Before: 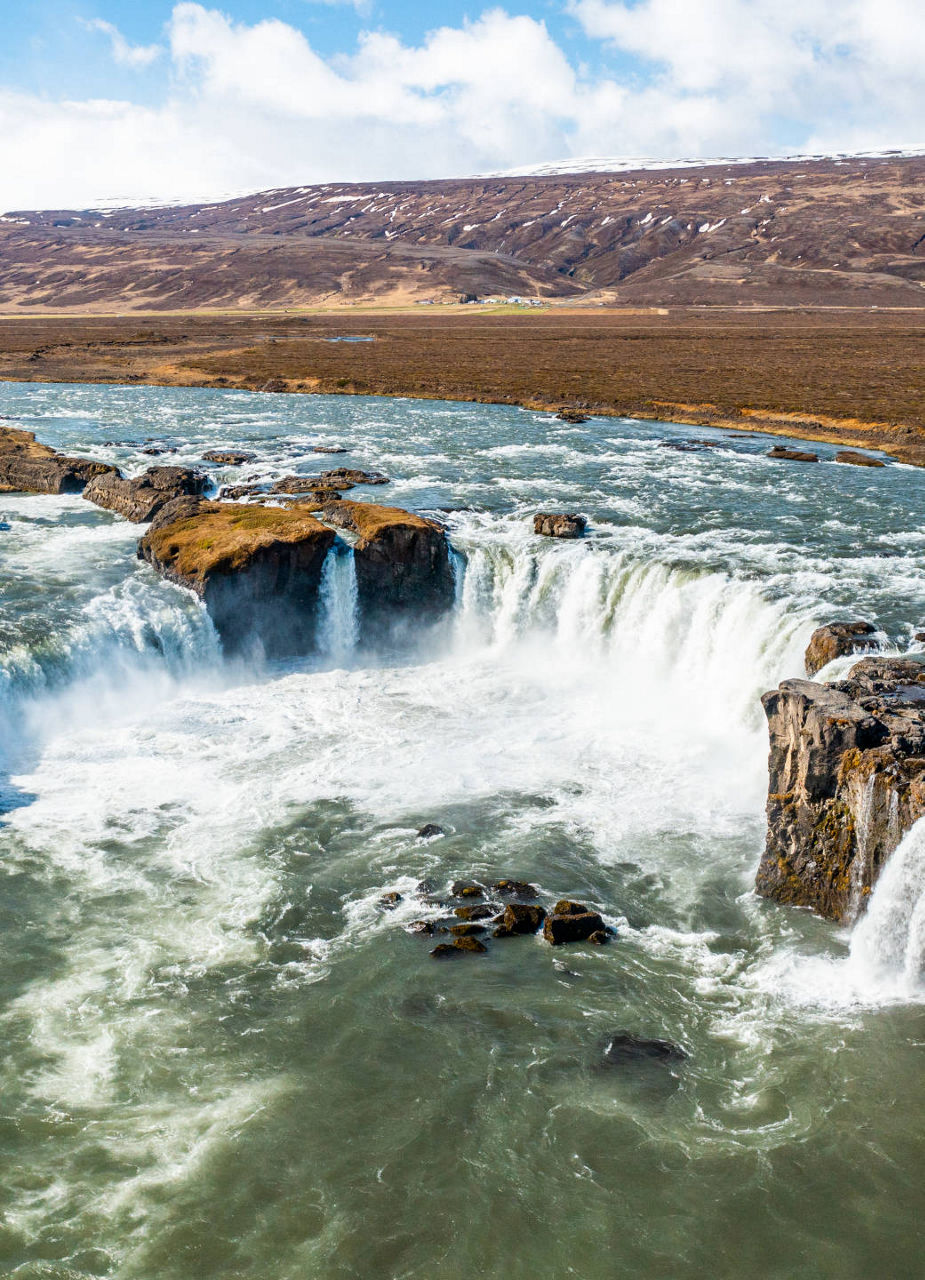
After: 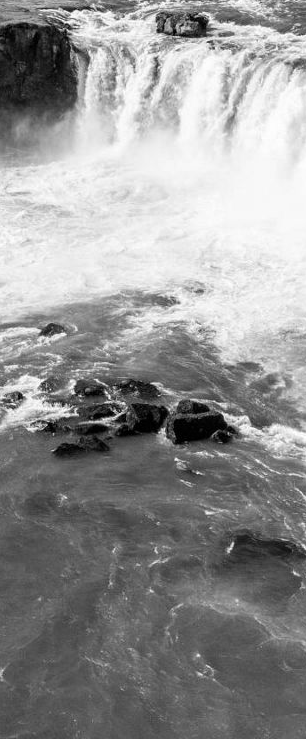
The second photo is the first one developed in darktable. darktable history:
monochrome: size 3.1
crop: left 40.878%, top 39.176%, right 25.993%, bottom 3.081%
